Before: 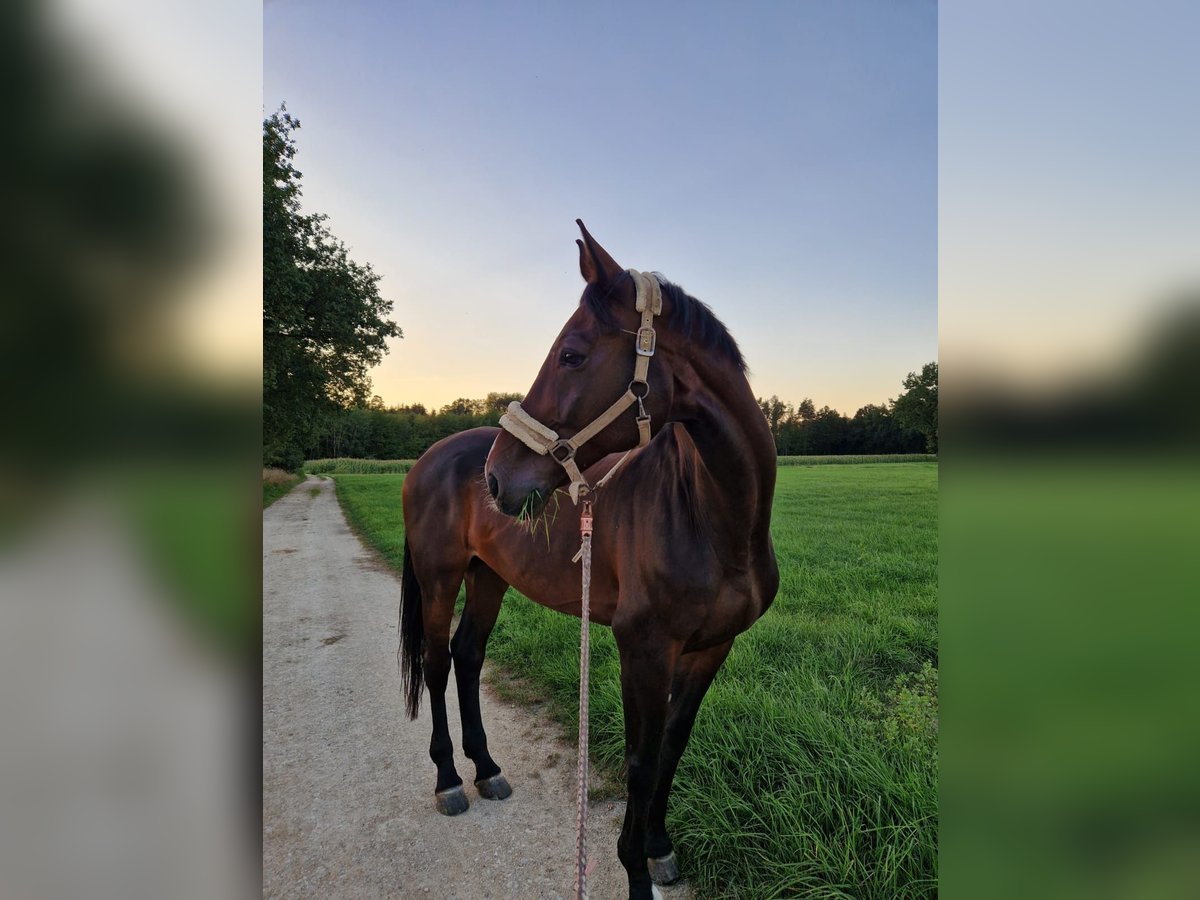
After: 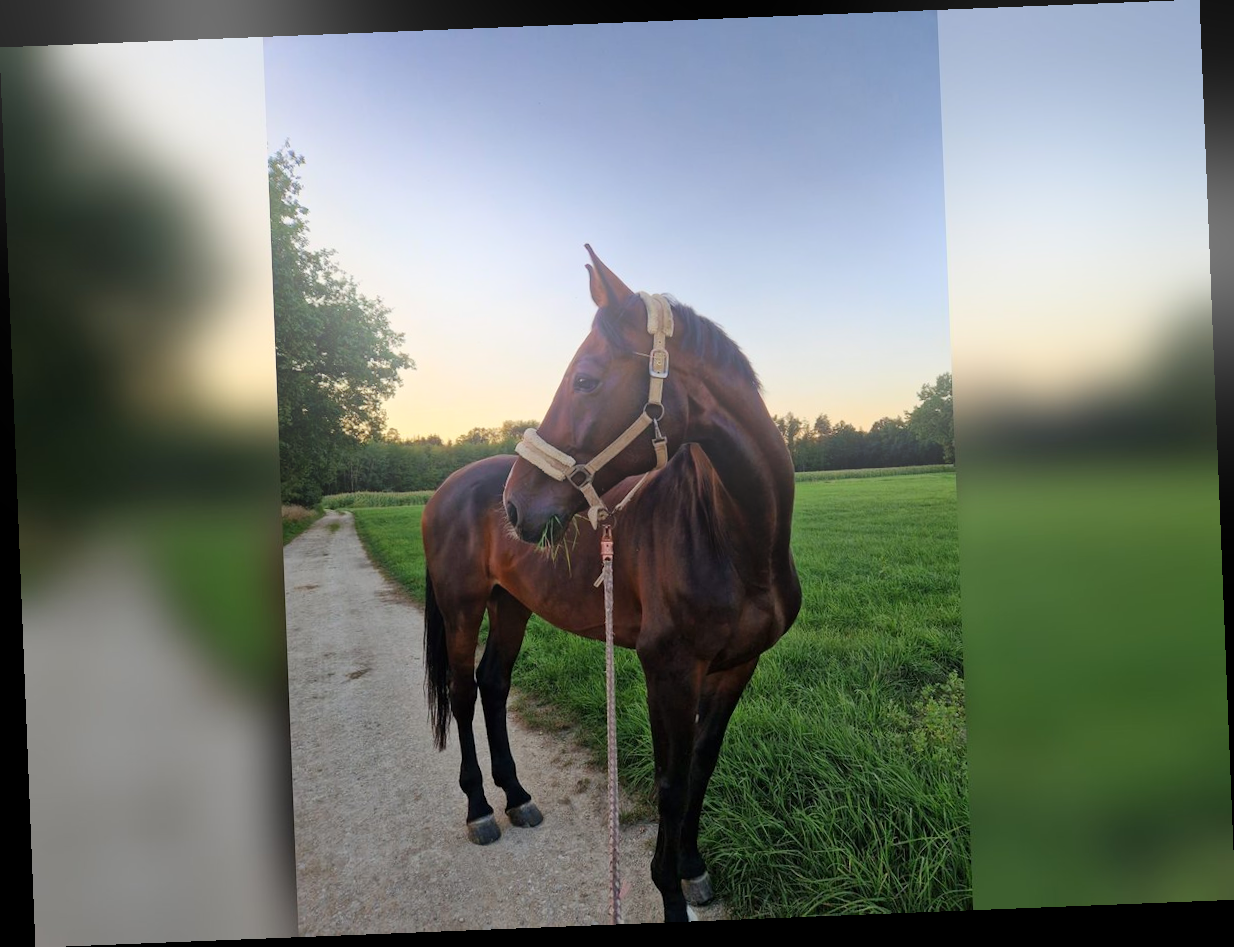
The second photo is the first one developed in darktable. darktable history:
rotate and perspective: rotation -2.29°, automatic cropping off
bloom: on, module defaults
